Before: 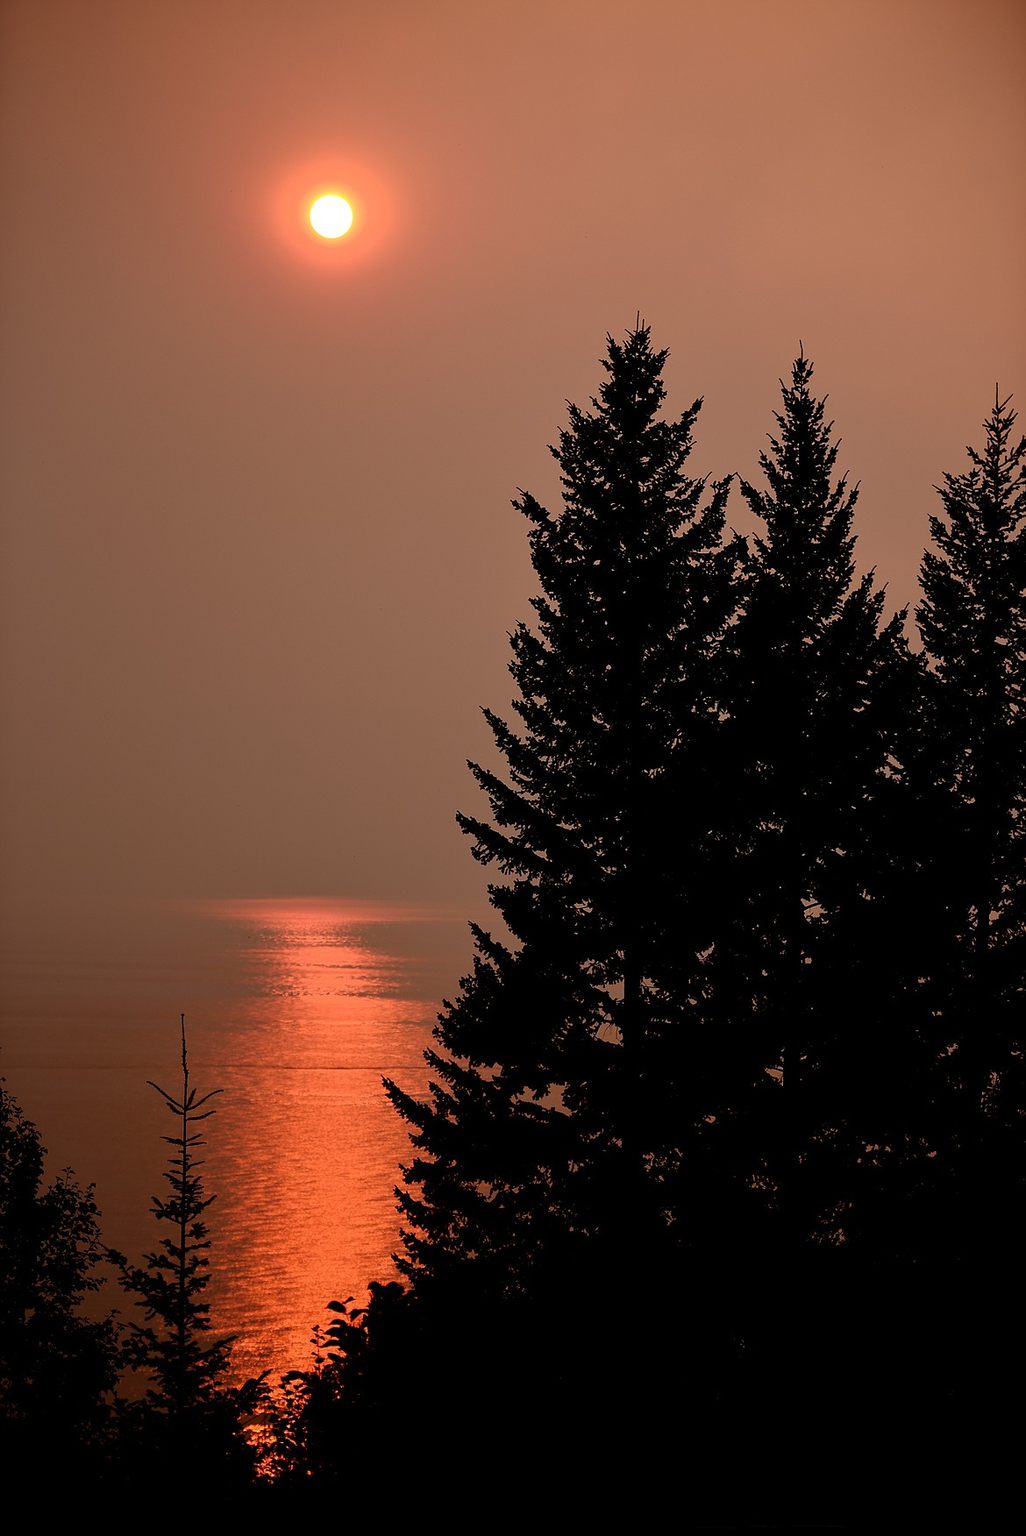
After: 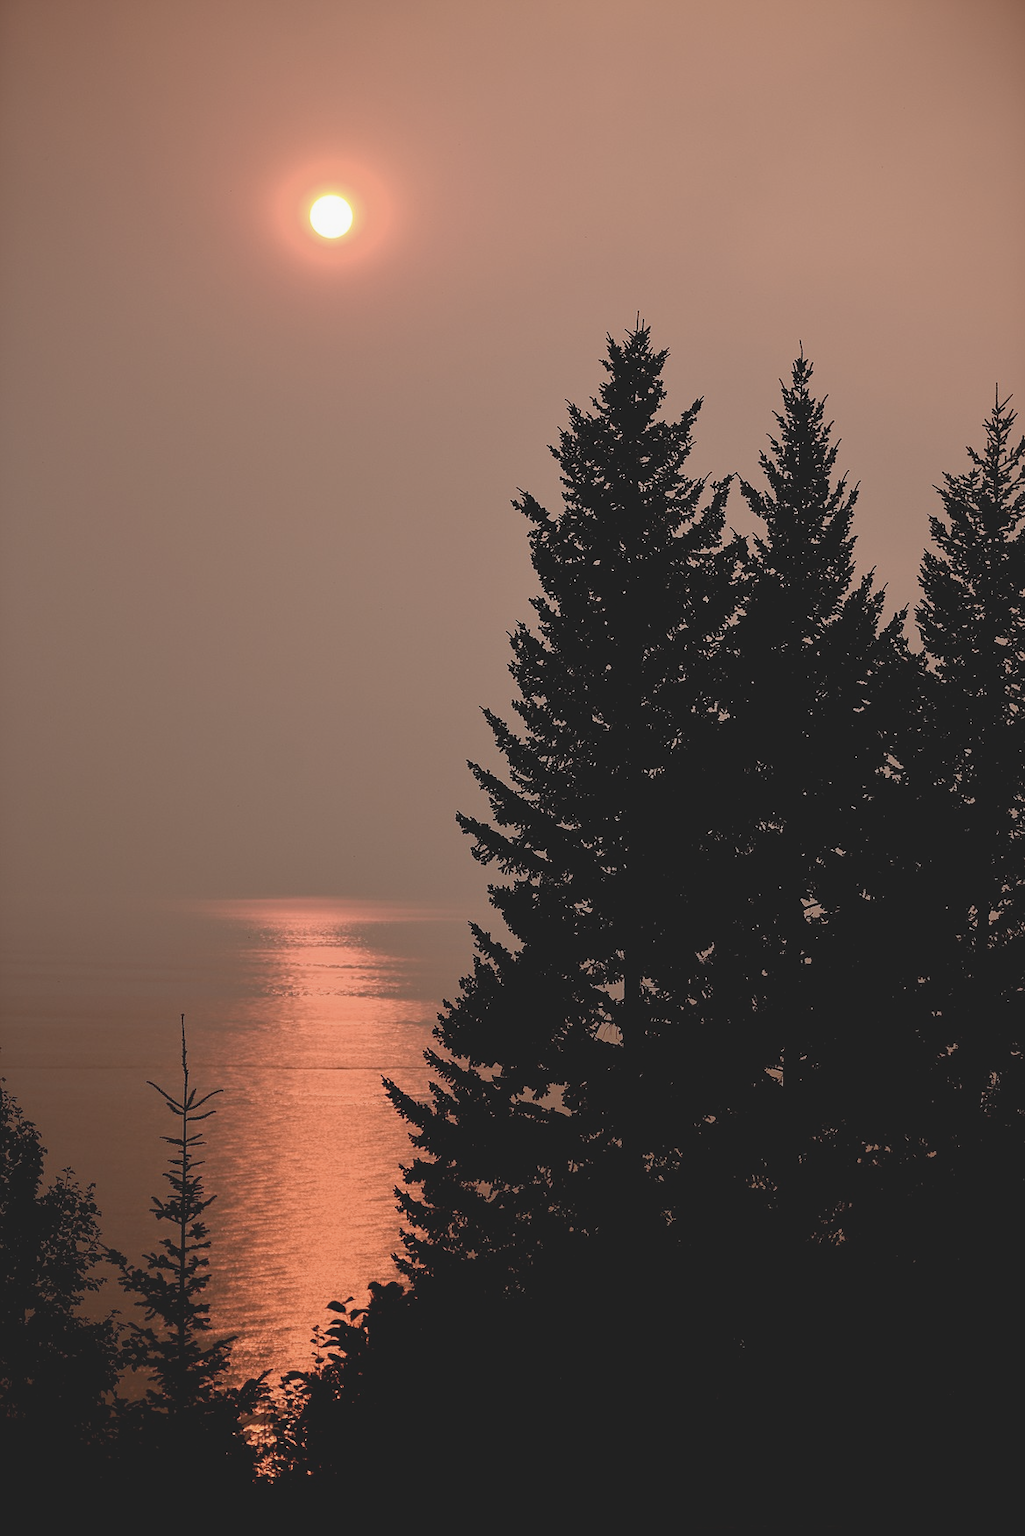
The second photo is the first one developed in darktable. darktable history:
exposure: black level correction 0.001, exposure 0.498 EV, compensate exposure bias true, compensate highlight preservation false
contrast brightness saturation: contrast -0.254, saturation -0.434
